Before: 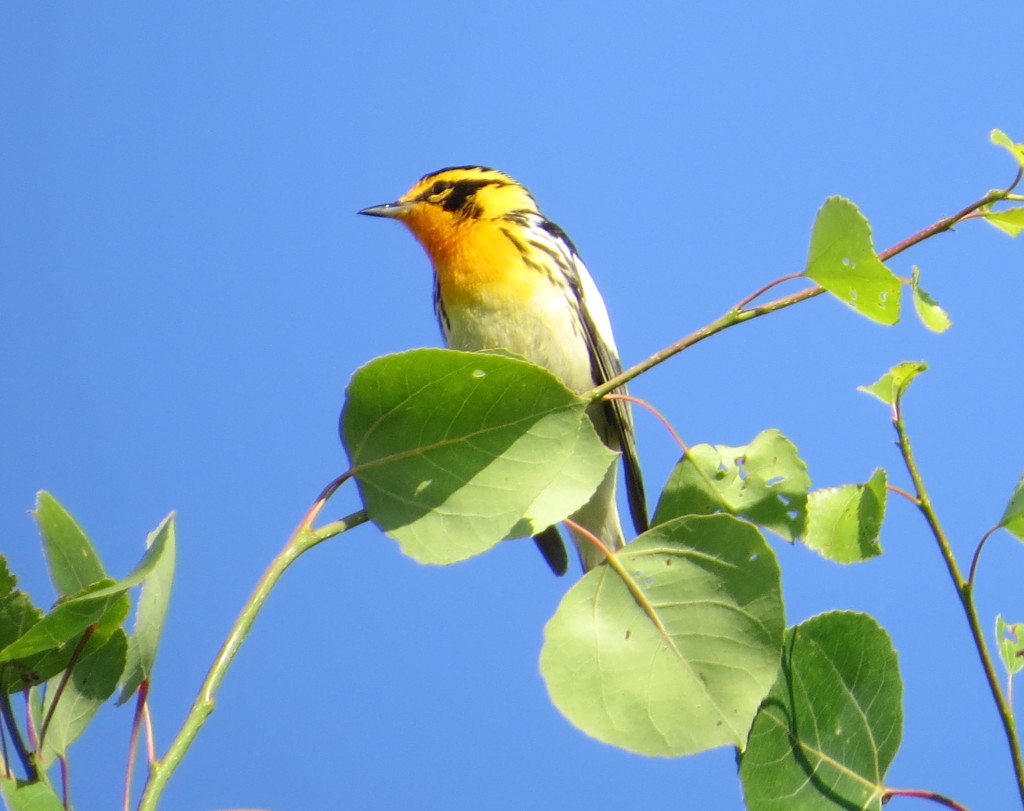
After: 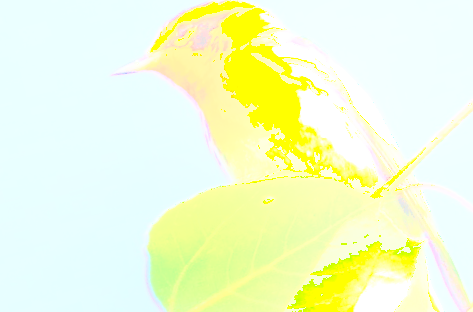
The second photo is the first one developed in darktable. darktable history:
color balance rgb: perceptual saturation grading › global saturation 20%, global vibrance 20%
tone equalizer: -7 EV 0.15 EV, -6 EV 0.6 EV, -5 EV 1.15 EV, -4 EV 1.33 EV, -3 EV 1.15 EV, -2 EV 0.6 EV, -1 EV 0.15 EV, mask exposure compensation -0.5 EV
shadows and highlights: shadows -21.3, highlights 100, soften with gaussian
crop: left 17.835%, top 7.675%, right 32.881%, bottom 32.213%
tone curve: curves: ch0 [(0, 0) (0.003, 0.055) (0.011, 0.111) (0.025, 0.126) (0.044, 0.169) (0.069, 0.215) (0.1, 0.199) (0.136, 0.207) (0.177, 0.259) (0.224, 0.327) (0.277, 0.361) (0.335, 0.431) (0.399, 0.501) (0.468, 0.589) (0.543, 0.683) (0.623, 0.73) (0.709, 0.796) (0.801, 0.863) (0.898, 0.921) (1, 1)], preserve colors none
rotate and perspective: rotation -14.8°, crop left 0.1, crop right 0.903, crop top 0.25, crop bottom 0.748
base curve: curves: ch0 [(0, 0) (0.073, 0.04) (0.157, 0.139) (0.492, 0.492) (0.758, 0.758) (1, 1)], preserve colors none
exposure: black level correction -0.001, exposure 0.9 EV, compensate exposure bias true, compensate highlight preservation false
